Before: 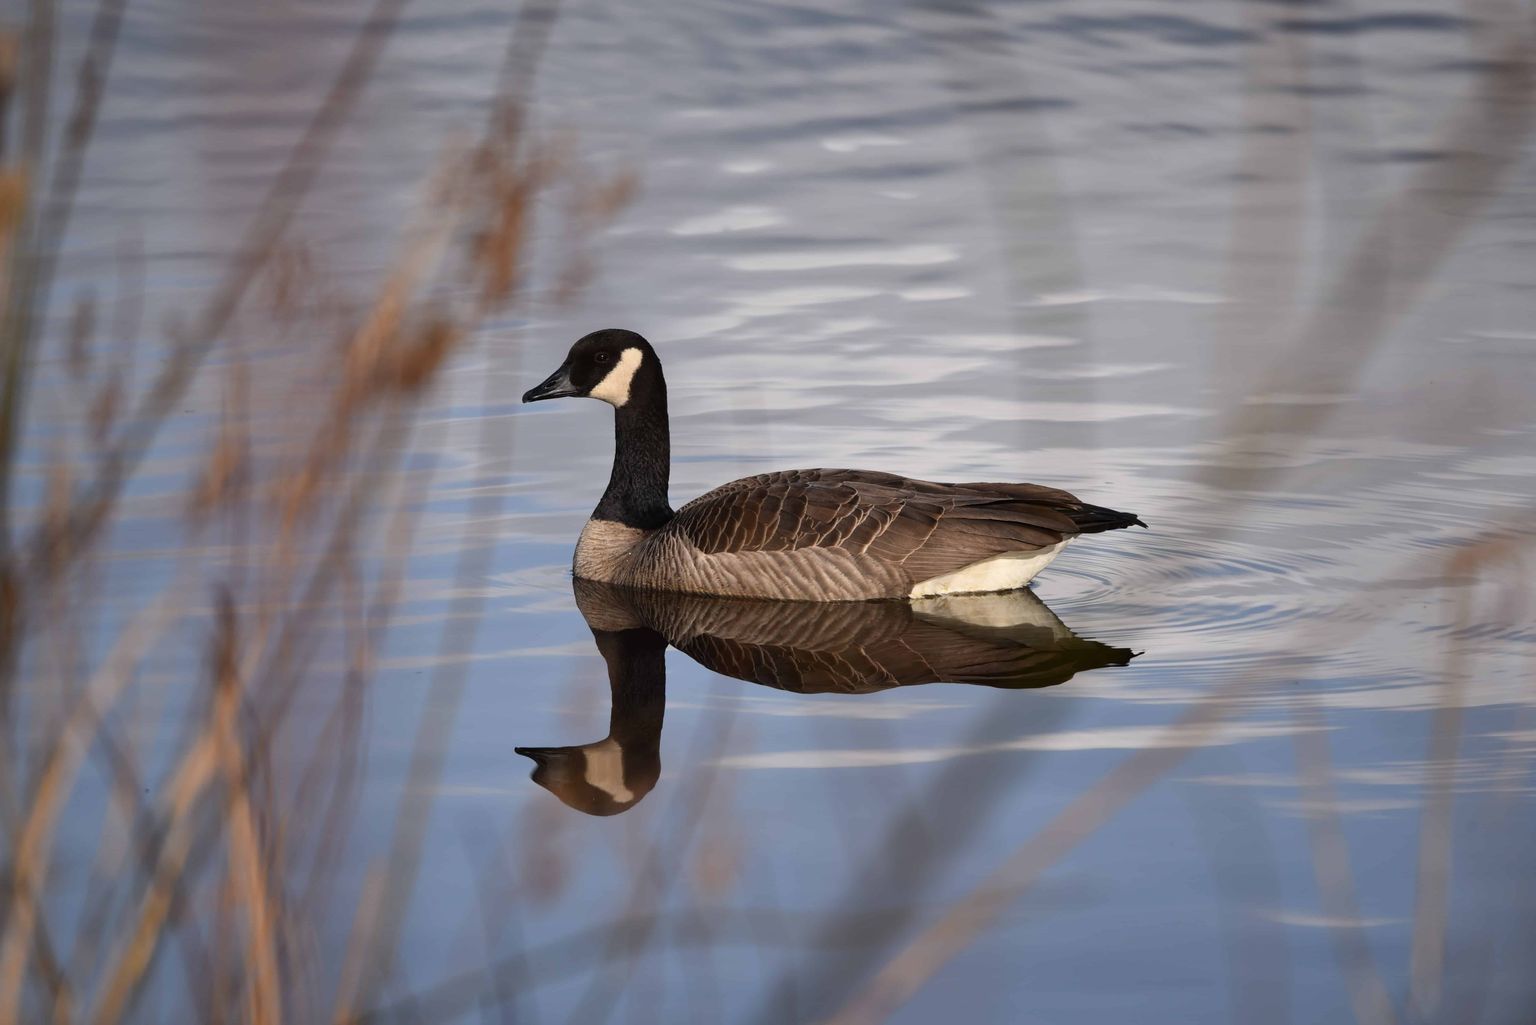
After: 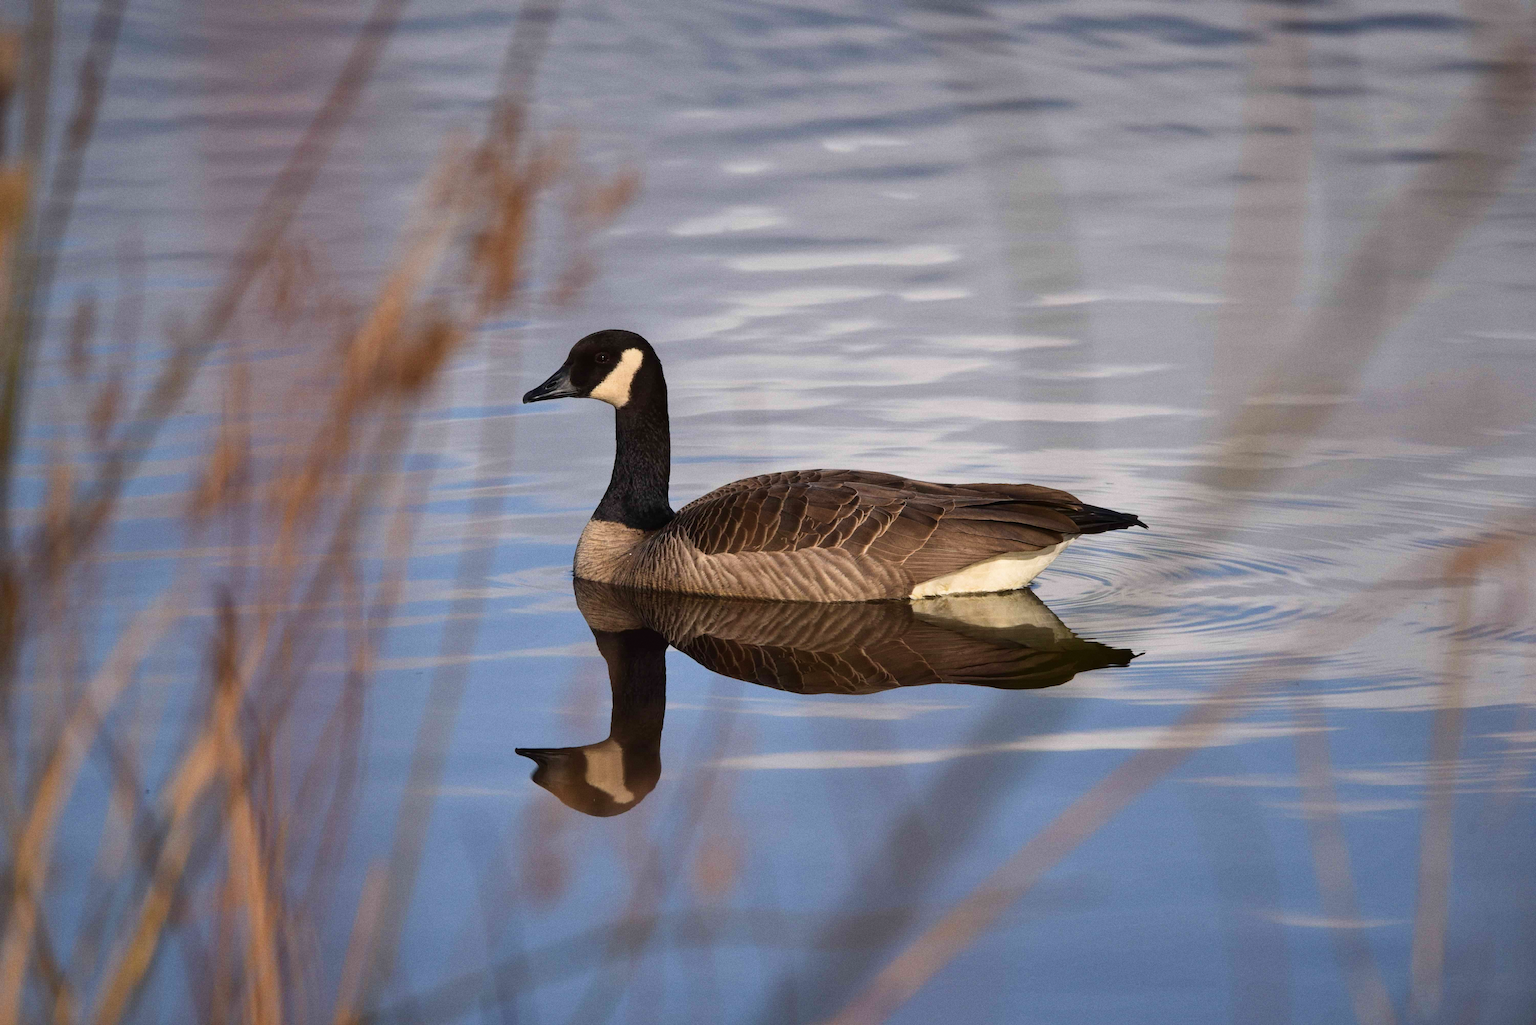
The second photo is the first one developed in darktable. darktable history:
velvia: strength 36.57%
grain: coarseness 0.47 ISO
